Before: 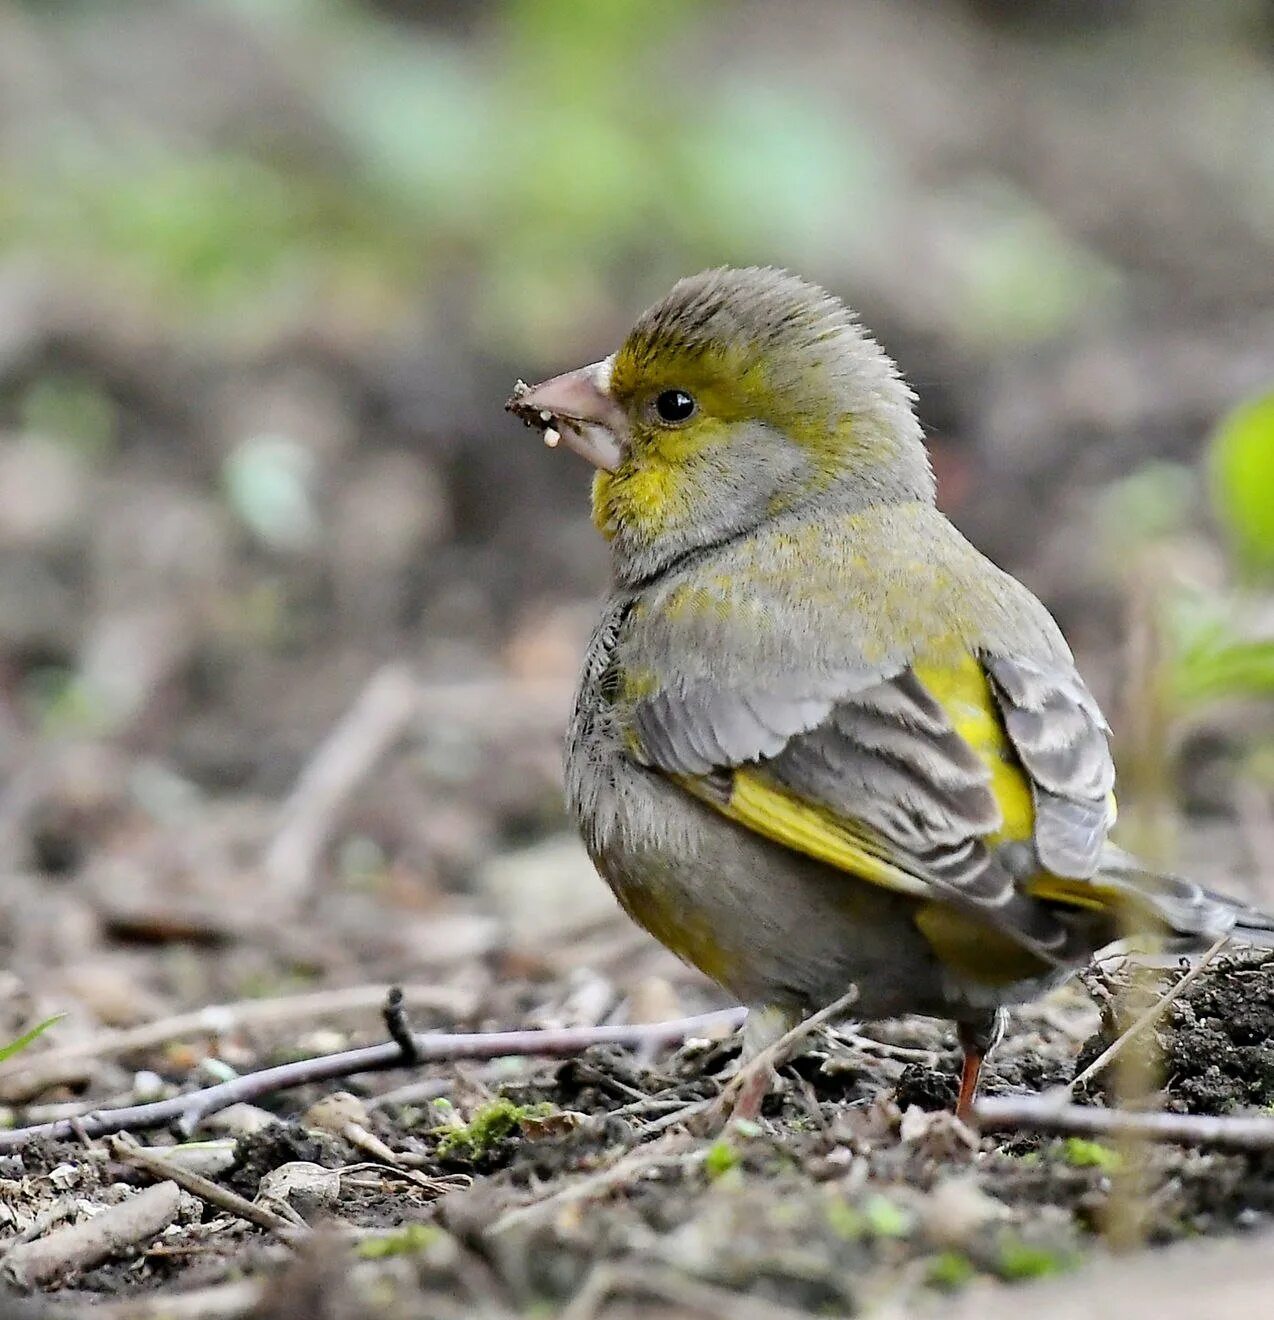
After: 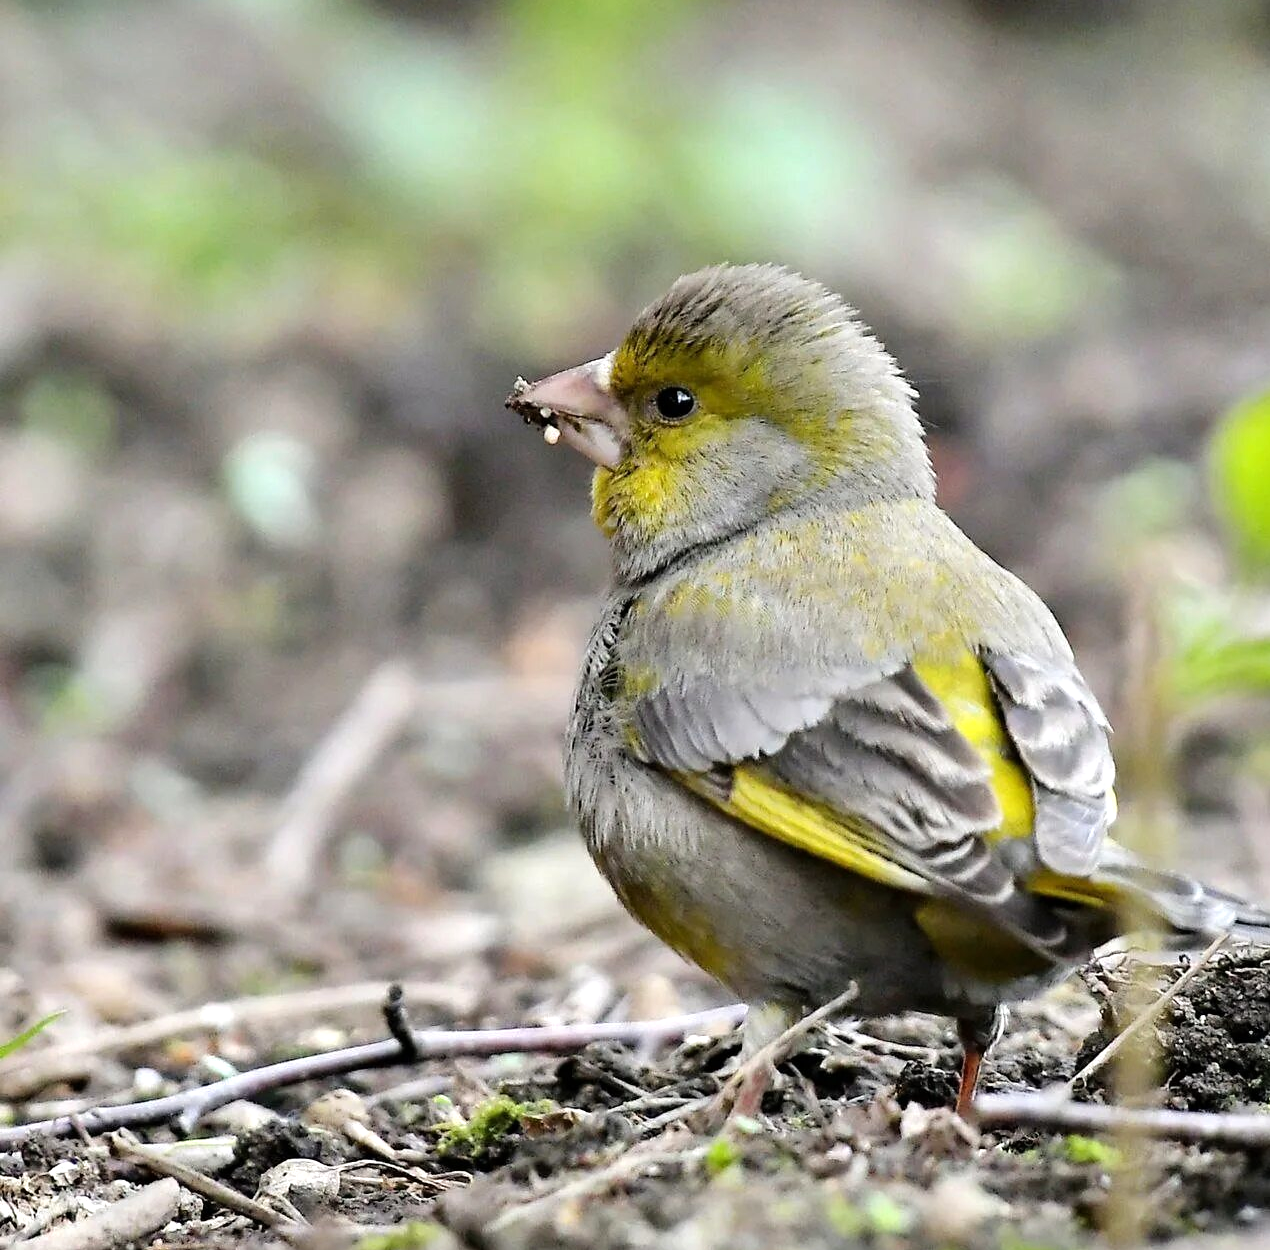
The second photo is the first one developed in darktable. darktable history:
tone equalizer: -8 EV -0.388 EV, -7 EV -0.427 EV, -6 EV -0.336 EV, -5 EV -0.21 EV, -3 EV 0.228 EV, -2 EV 0.359 EV, -1 EV 0.395 EV, +0 EV 0.43 EV, mask exposure compensation -0.509 EV
crop: top 0.252%, right 0.266%, bottom 5.037%
